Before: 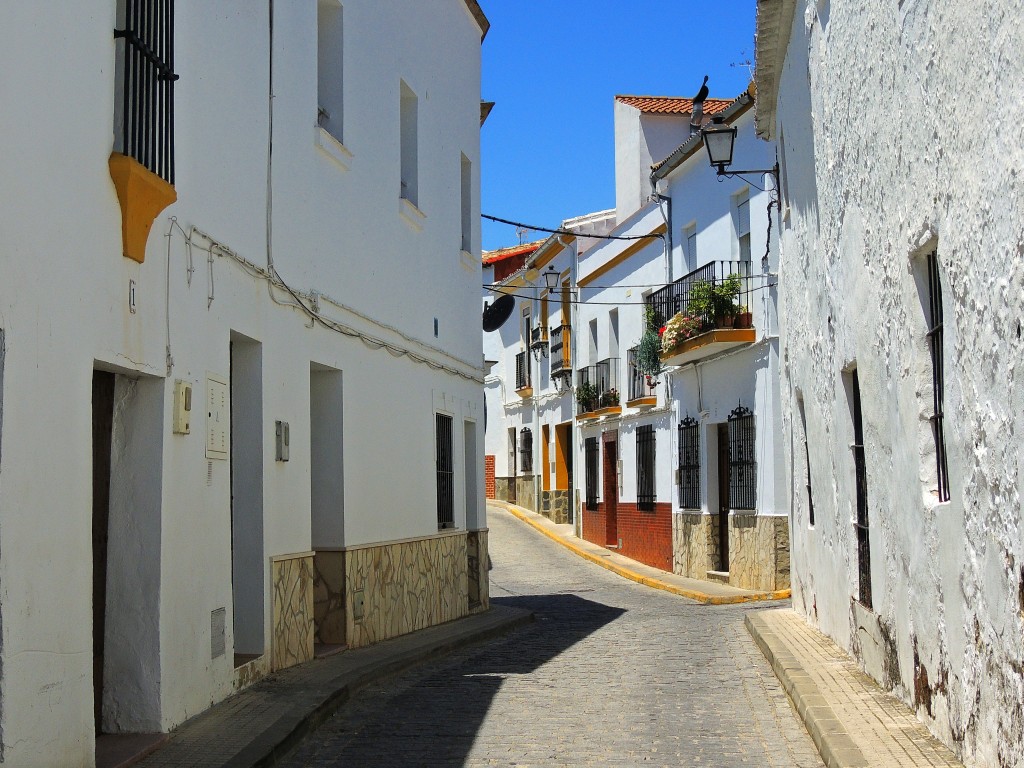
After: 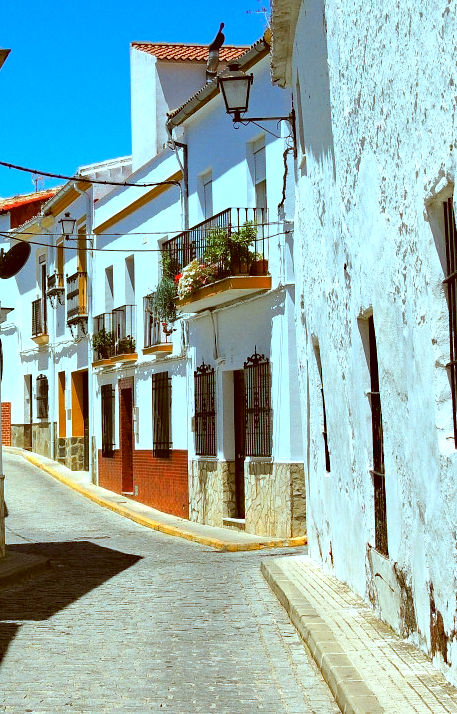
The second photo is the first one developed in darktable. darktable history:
color correction: highlights a* -14.11, highlights b* -16.67, shadows a* 10.86, shadows b* 29.14
haze removal: compatibility mode true, adaptive false
exposure: black level correction 0.001, exposure 0.498 EV, compensate exposure bias true, compensate highlight preservation false
crop: left 47.289%, top 6.916%, right 8.042%
